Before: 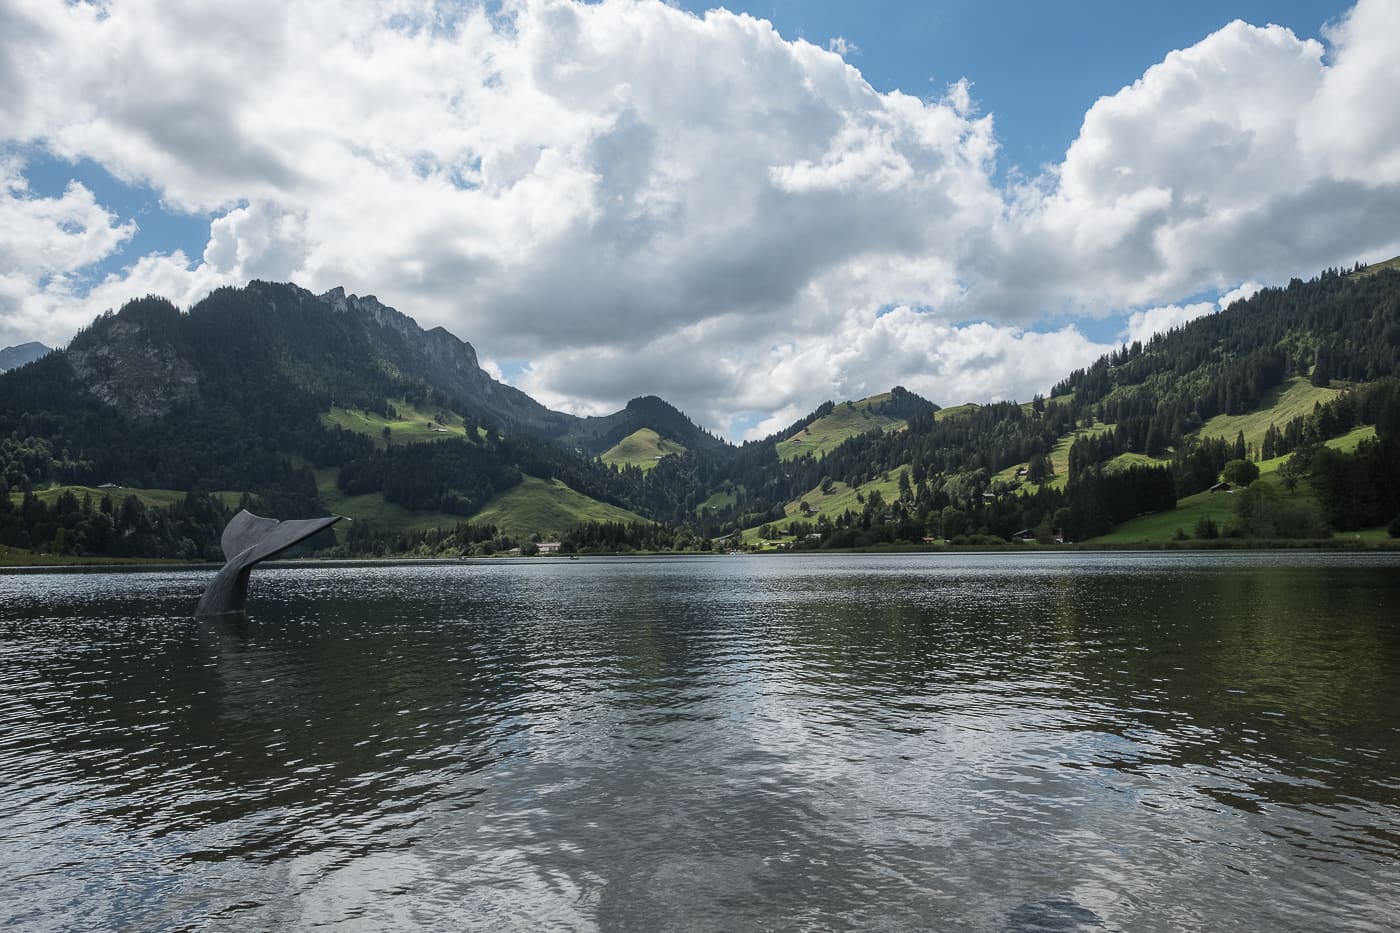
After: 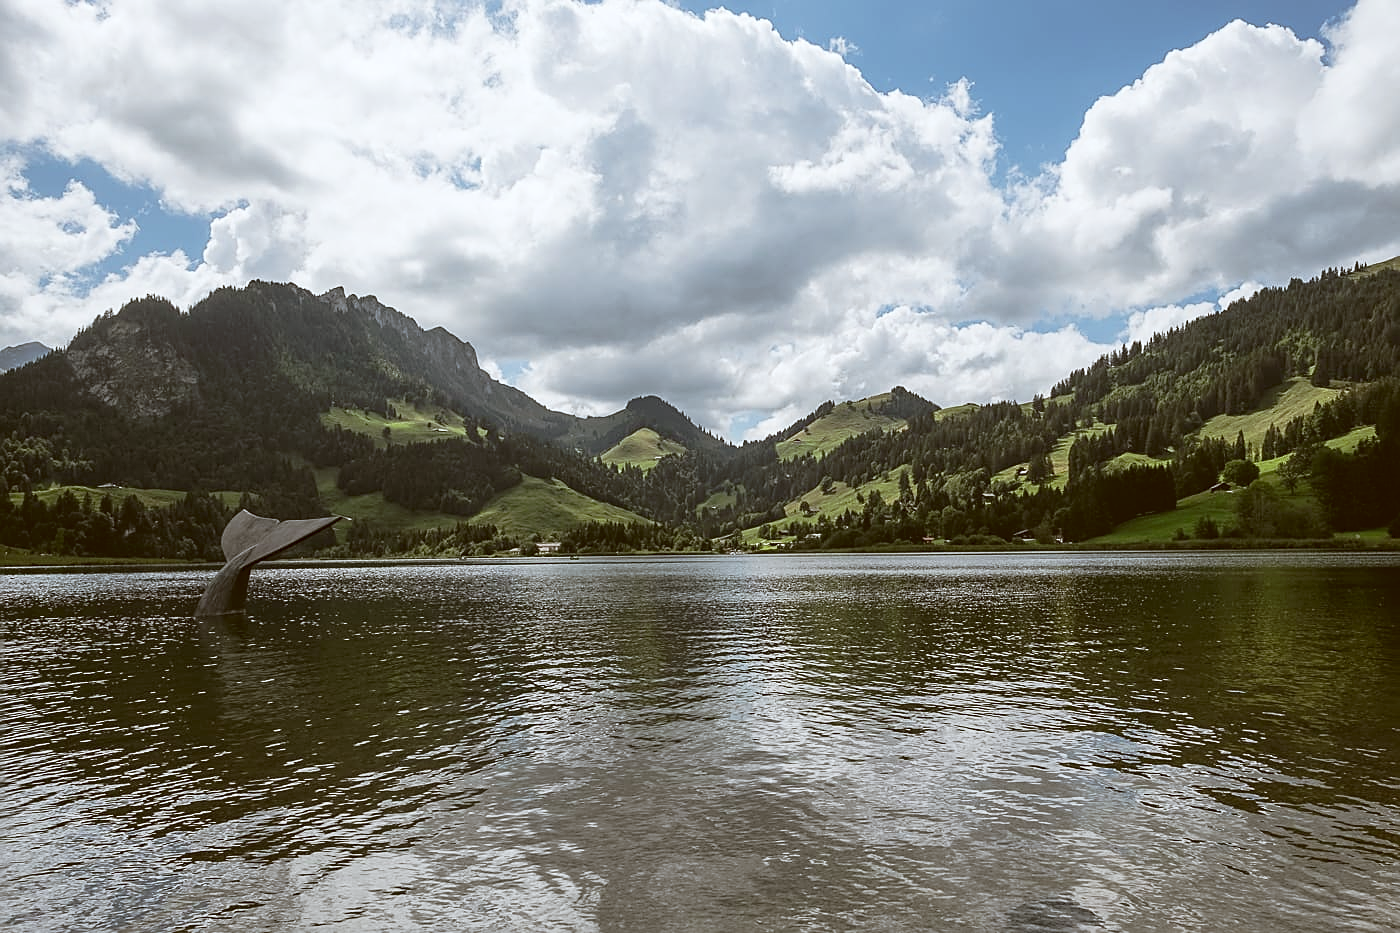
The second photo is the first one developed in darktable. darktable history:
color correction: highlights a* -0.482, highlights b* 0.161, shadows a* 4.66, shadows b* 20.72
sharpen: on, module defaults
white balance: red 0.98, blue 1.034
tone curve: curves: ch0 [(0, 0) (0.003, 0.049) (0.011, 0.051) (0.025, 0.055) (0.044, 0.065) (0.069, 0.081) (0.1, 0.11) (0.136, 0.15) (0.177, 0.195) (0.224, 0.242) (0.277, 0.308) (0.335, 0.375) (0.399, 0.436) (0.468, 0.5) (0.543, 0.574) (0.623, 0.665) (0.709, 0.761) (0.801, 0.851) (0.898, 0.933) (1, 1)], preserve colors none
